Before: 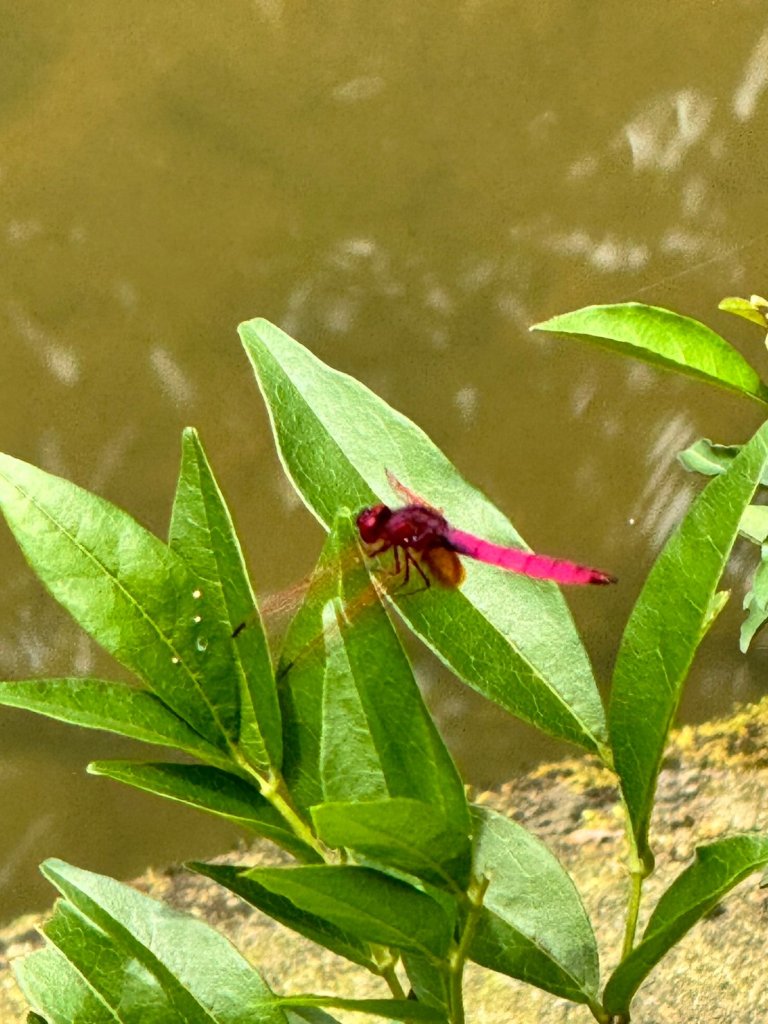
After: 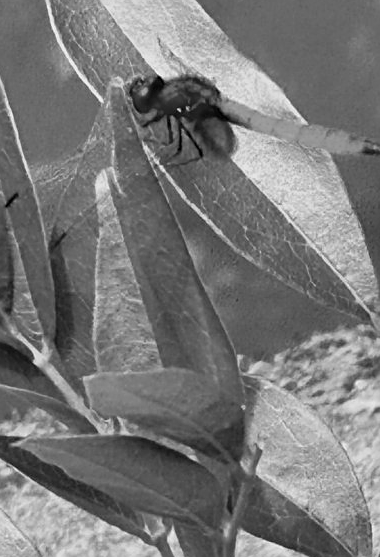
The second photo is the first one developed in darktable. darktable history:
sharpen: on, module defaults
crop: left 29.671%, top 42.078%, right 20.815%, bottom 3.503%
shadows and highlights: shadows 25.29, highlights -26.39
levels: levels [0, 0.478, 1]
color calibration: output gray [0.18, 0.41, 0.41, 0], illuminant same as pipeline (D50), adaptation XYZ, x 0.345, y 0.359, temperature 5007.88 K
